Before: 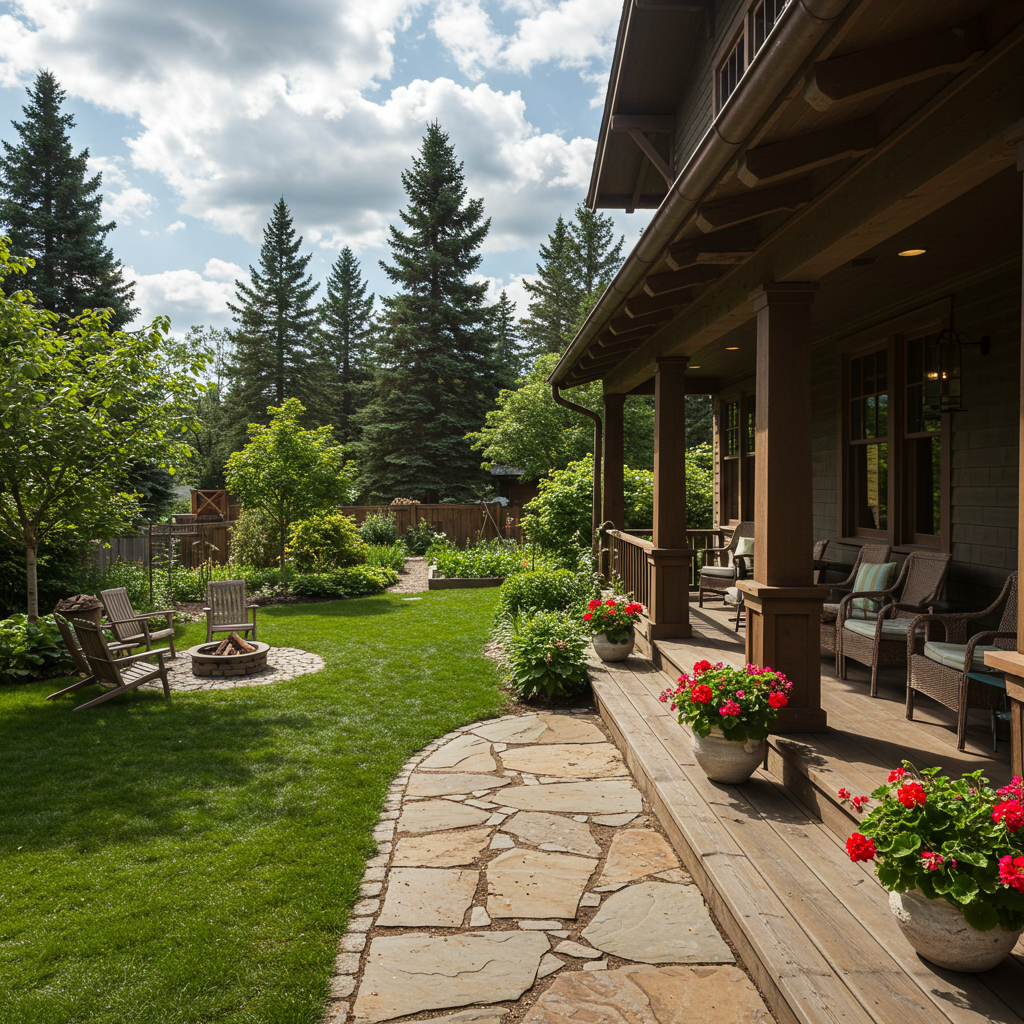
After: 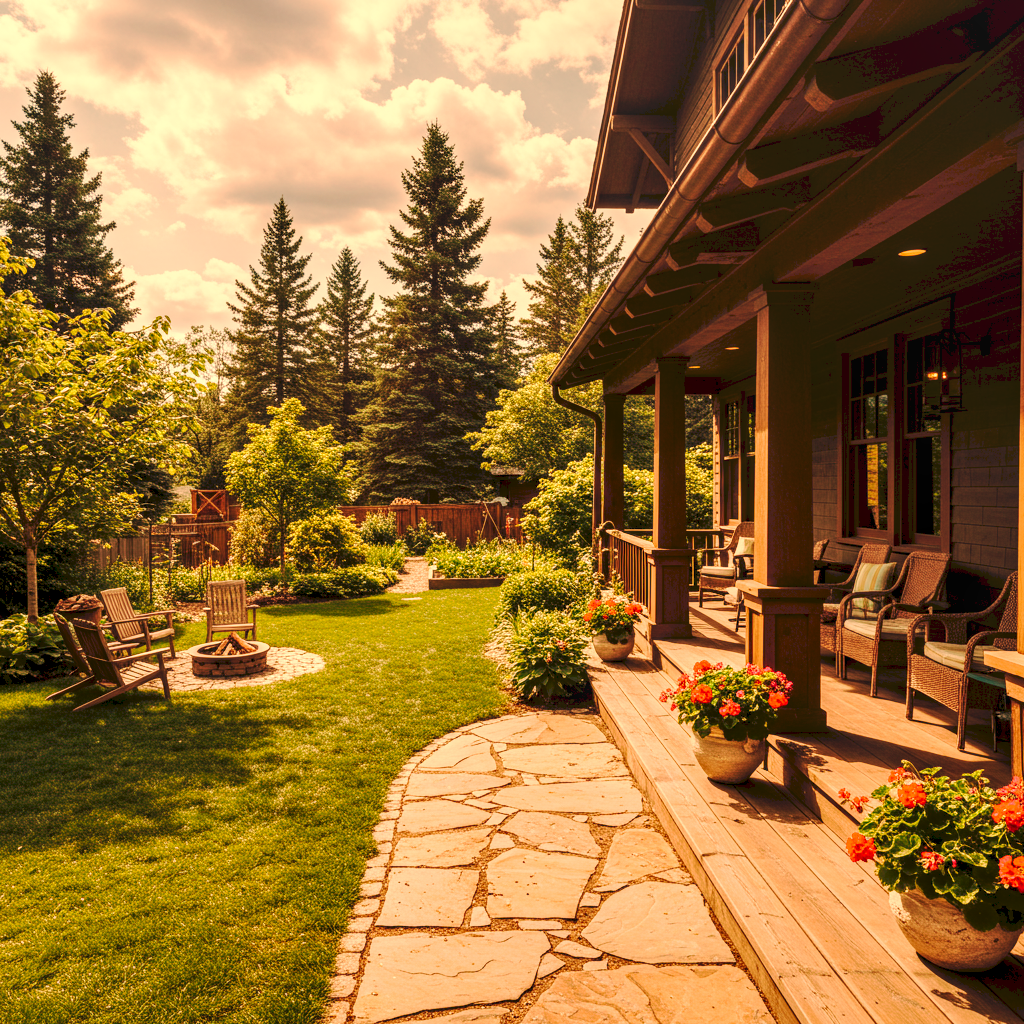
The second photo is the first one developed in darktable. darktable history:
exposure: black level correction 0.005, exposure 0.001 EV, compensate highlight preservation false
local contrast: on, module defaults
tone curve: curves: ch0 [(0, 0) (0.003, 0.076) (0.011, 0.081) (0.025, 0.084) (0.044, 0.092) (0.069, 0.1) (0.1, 0.117) (0.136, 0.144) (0.177, 0.186) (0.224, 0.237) (0.277, 0.306) (0.335, 0.39) (0.399, 0.494) (0.468, 0.574) (0.543, 0.666) (0.623, 0.722) (0.709, 0.79) (0.801, 0.855) (0.898, 0.926) (1, 1)], preserve colors none
white balance: red 1.467, blue 0.684
